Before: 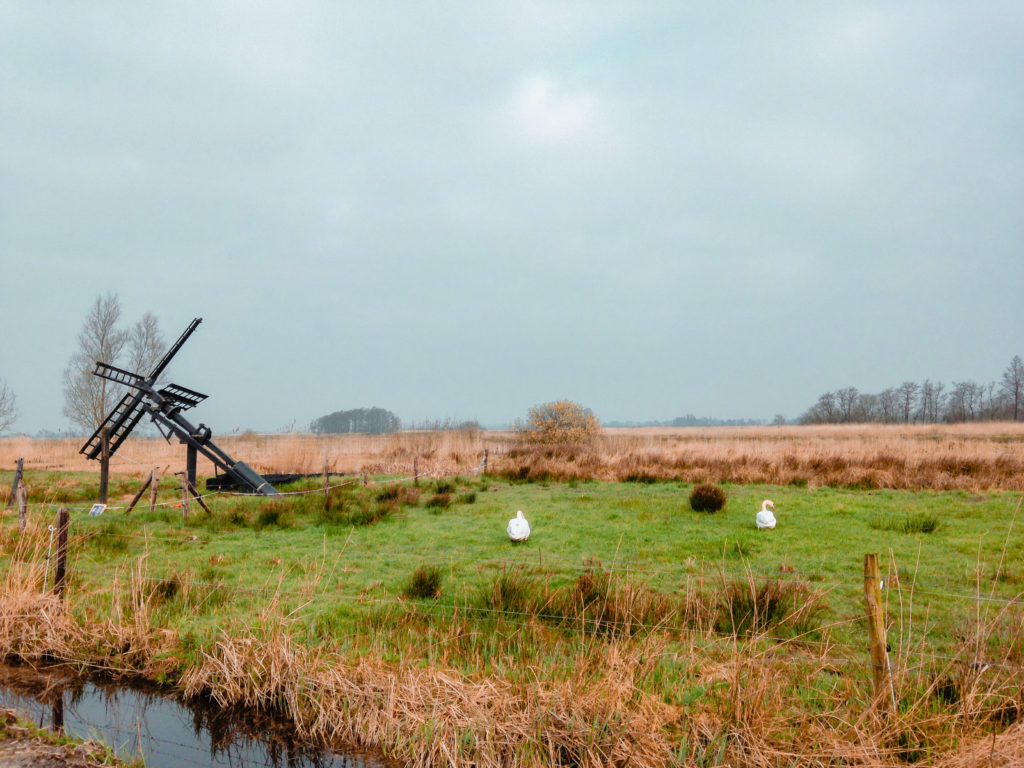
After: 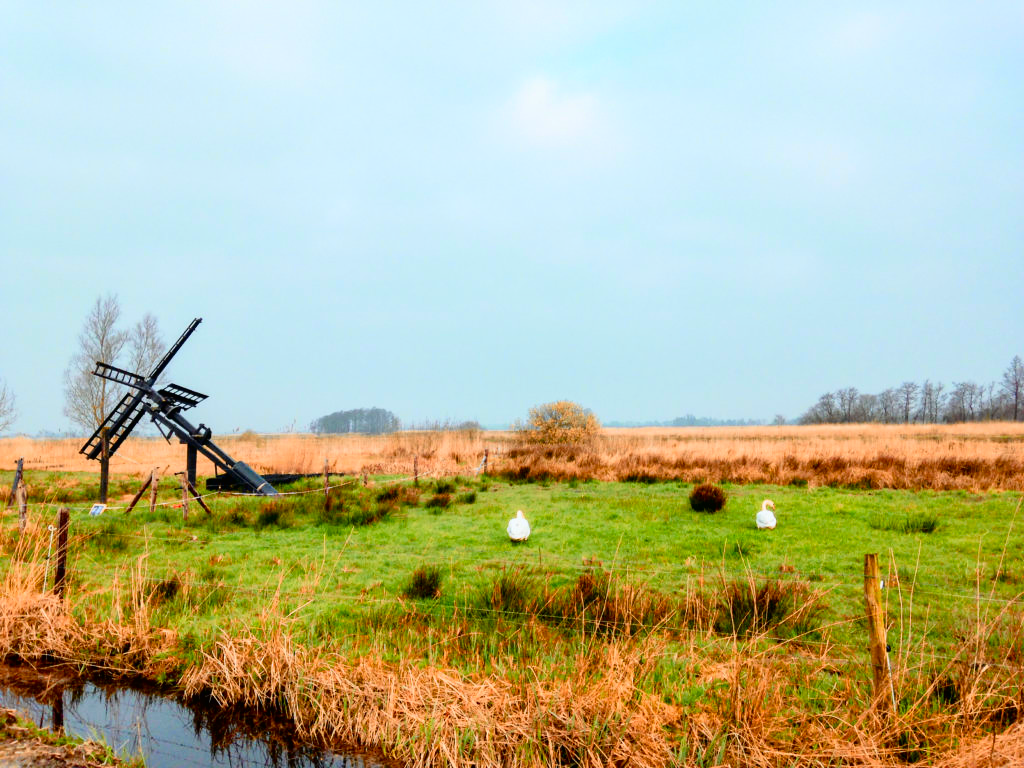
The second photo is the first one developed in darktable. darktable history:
tone curve: curves: ch0 [(0, 0.006) (0.046, 0.011) (0.13, 0.062) (0.338, 0.327) (0.494, 0.55) (0.728, 0.835) (1, 1)]; ch1 [(0, 0) (0.346, 0.324) (0.45, 0.431) (0.5, 0.5) (0.522, 0.517) (0.55, 0.57) (1, 1)]; ch2 [(0, 0) (0.453, 0.418) (0.5, 0.5) (0.526, 0.524) (0.554, 0.598) (0.622, 0.679) (0.707, 0.761) (1, 1)], color space Lab, independent channels, preserve colors none
contrast brightness saturation: saturation 0.13
